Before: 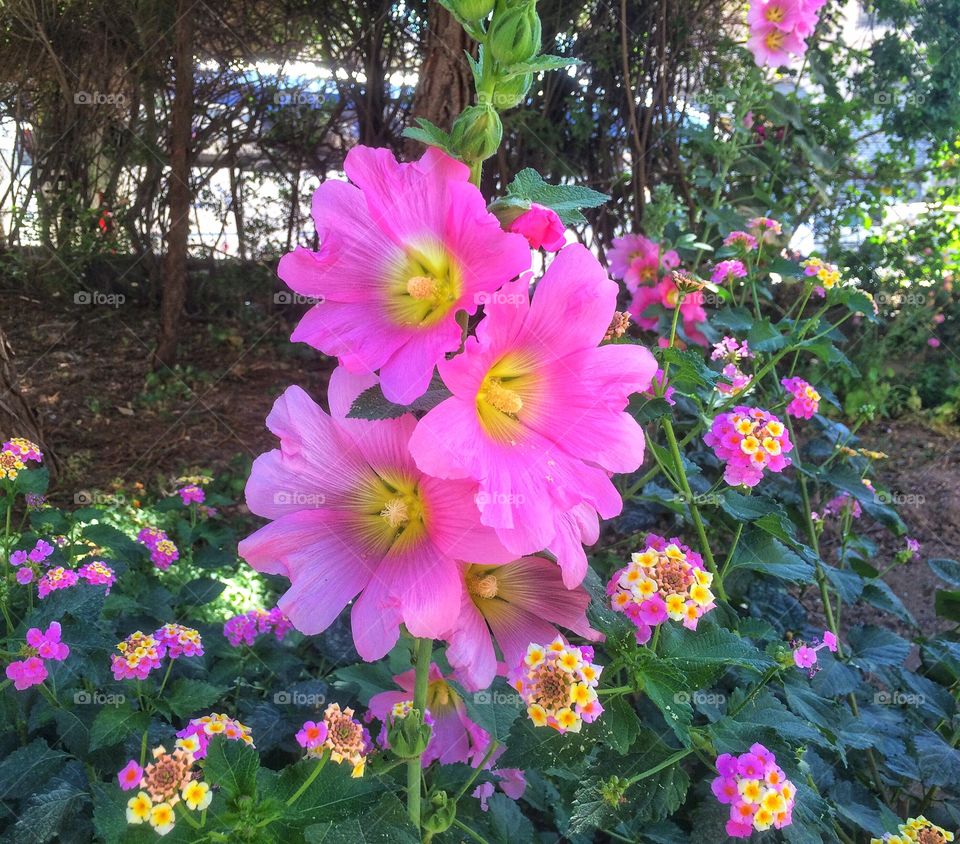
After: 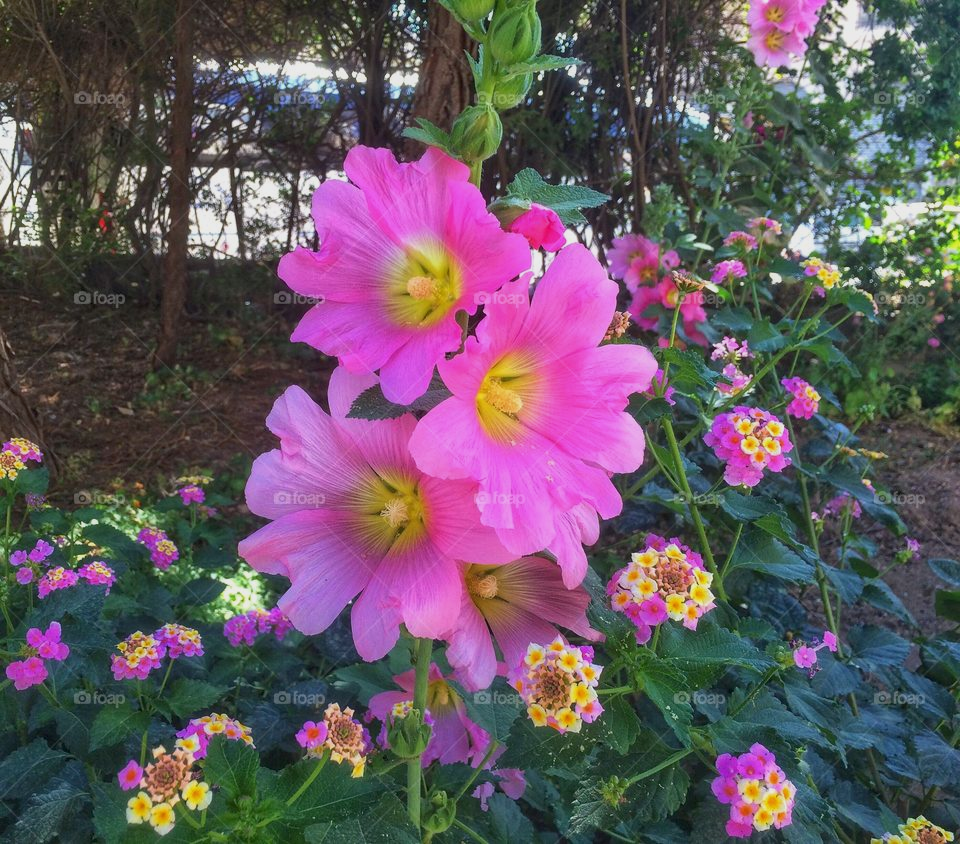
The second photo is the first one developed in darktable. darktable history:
tone equalizer: -8 EV 0.246 EV, -7 EV 0.425 EV, -6 EV 0.435 EV, -5 EV 0.242 EV, -3 EV -0.273 EV, -2 EV -0.393 EV, -1 EV -0.404 EV, +0 EV -0.261 EV
